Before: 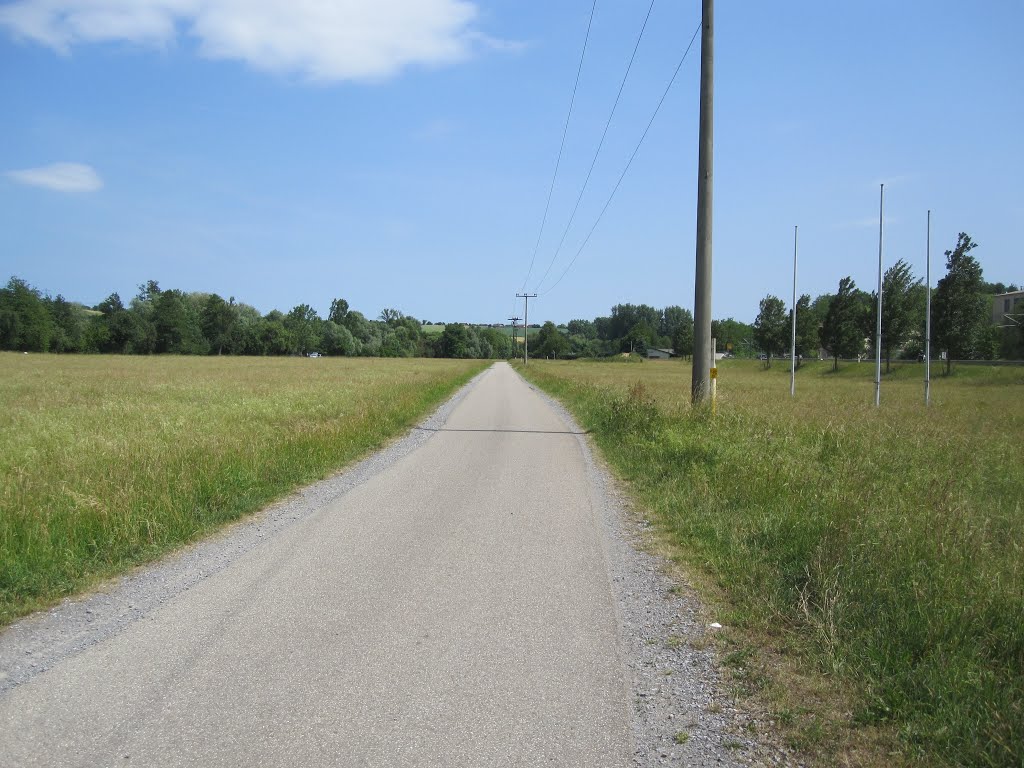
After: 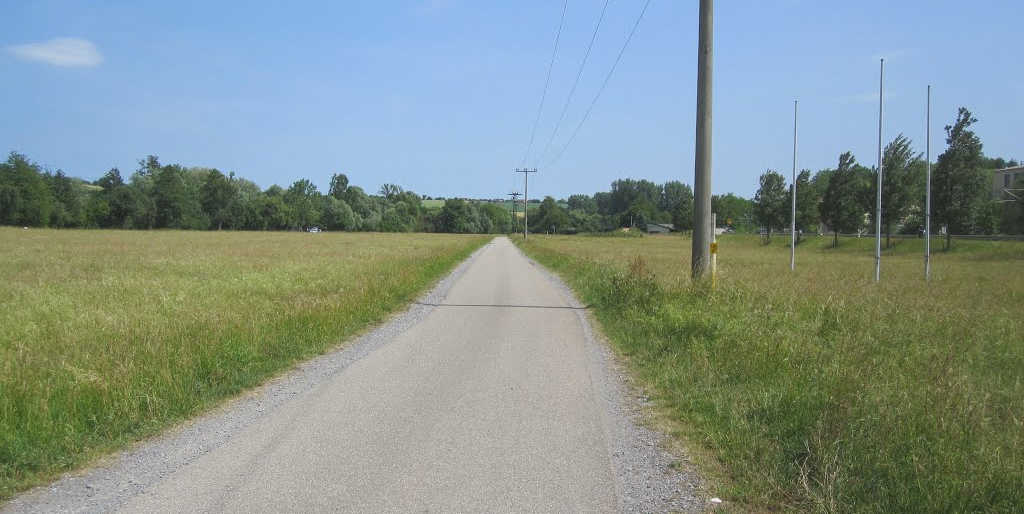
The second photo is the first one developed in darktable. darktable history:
local contrast: highlights 46%, shadows 5%, detail 99%
crop: top 16.277%, bottom 16.782%
